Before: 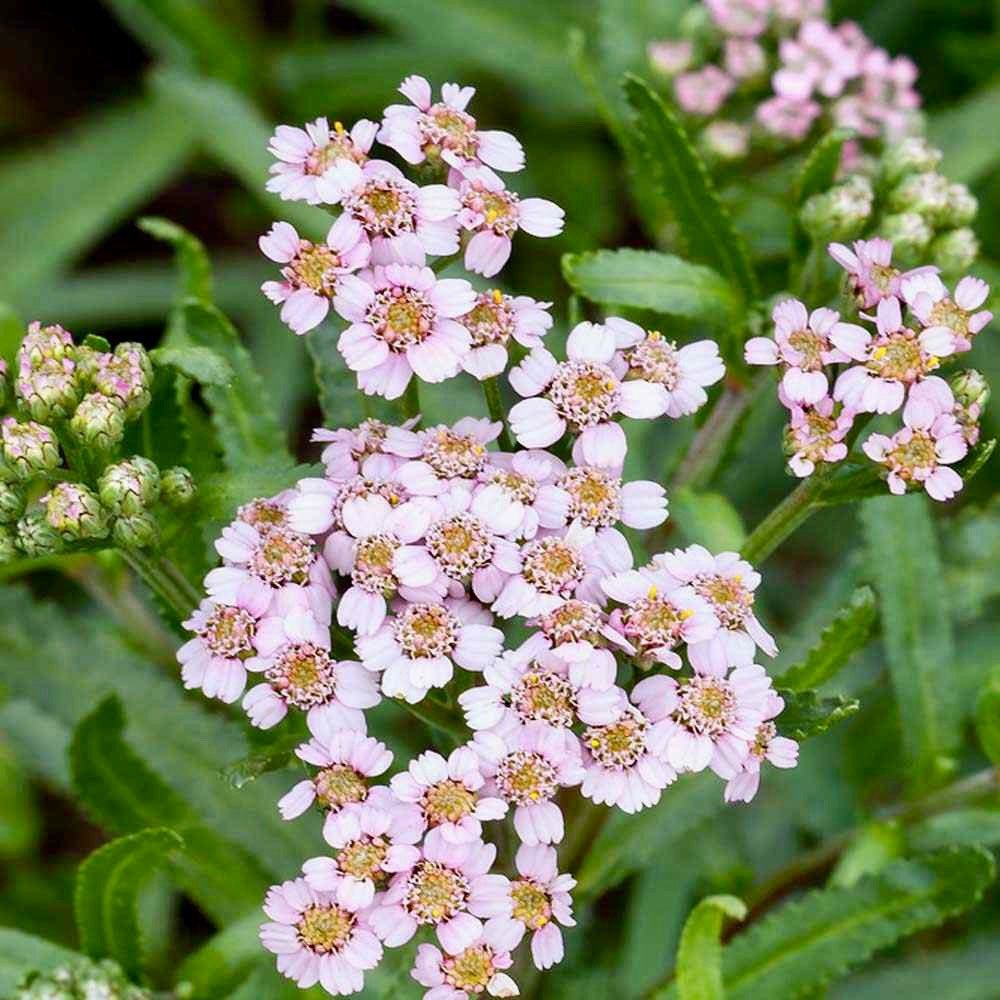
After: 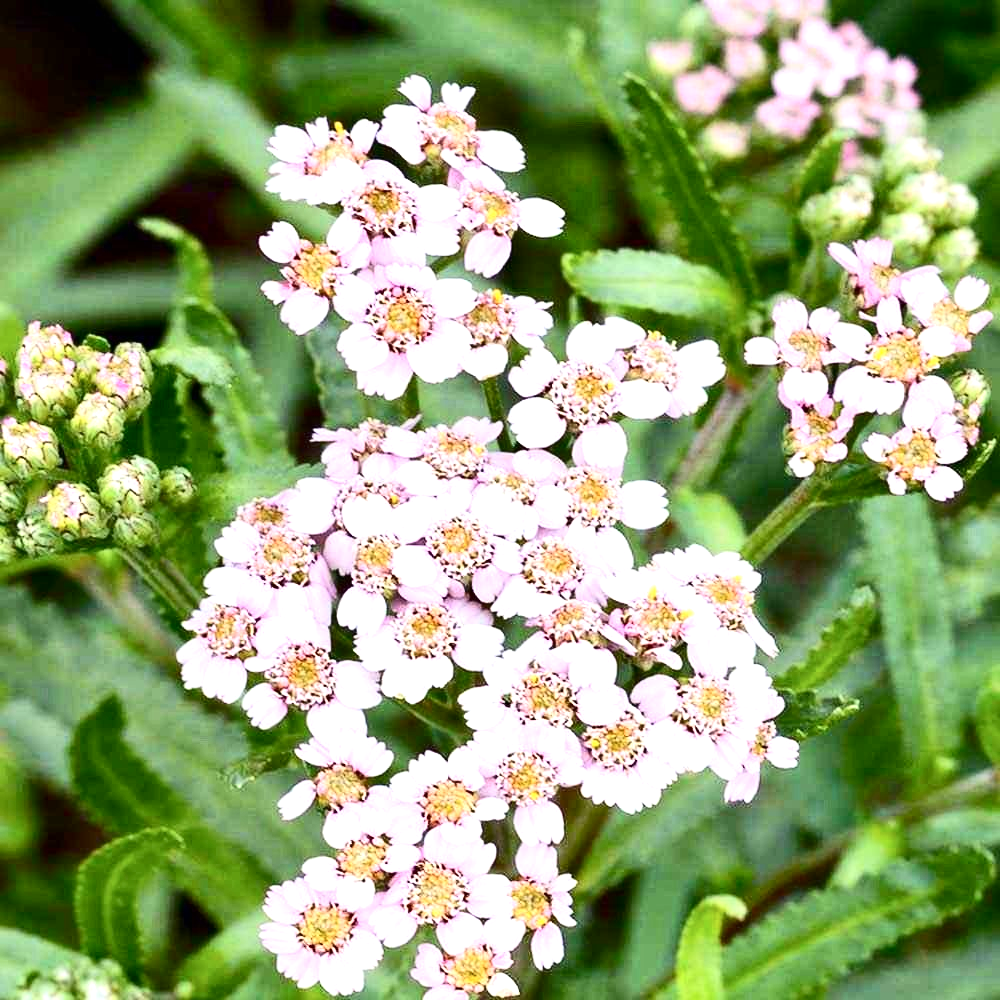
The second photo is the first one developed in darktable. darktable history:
exposure: black level correction 0, exposure 0.7 EV, compensate exposure bias true, compensate highlight preservation false
contrast brightness saturation: contrast 0.22
